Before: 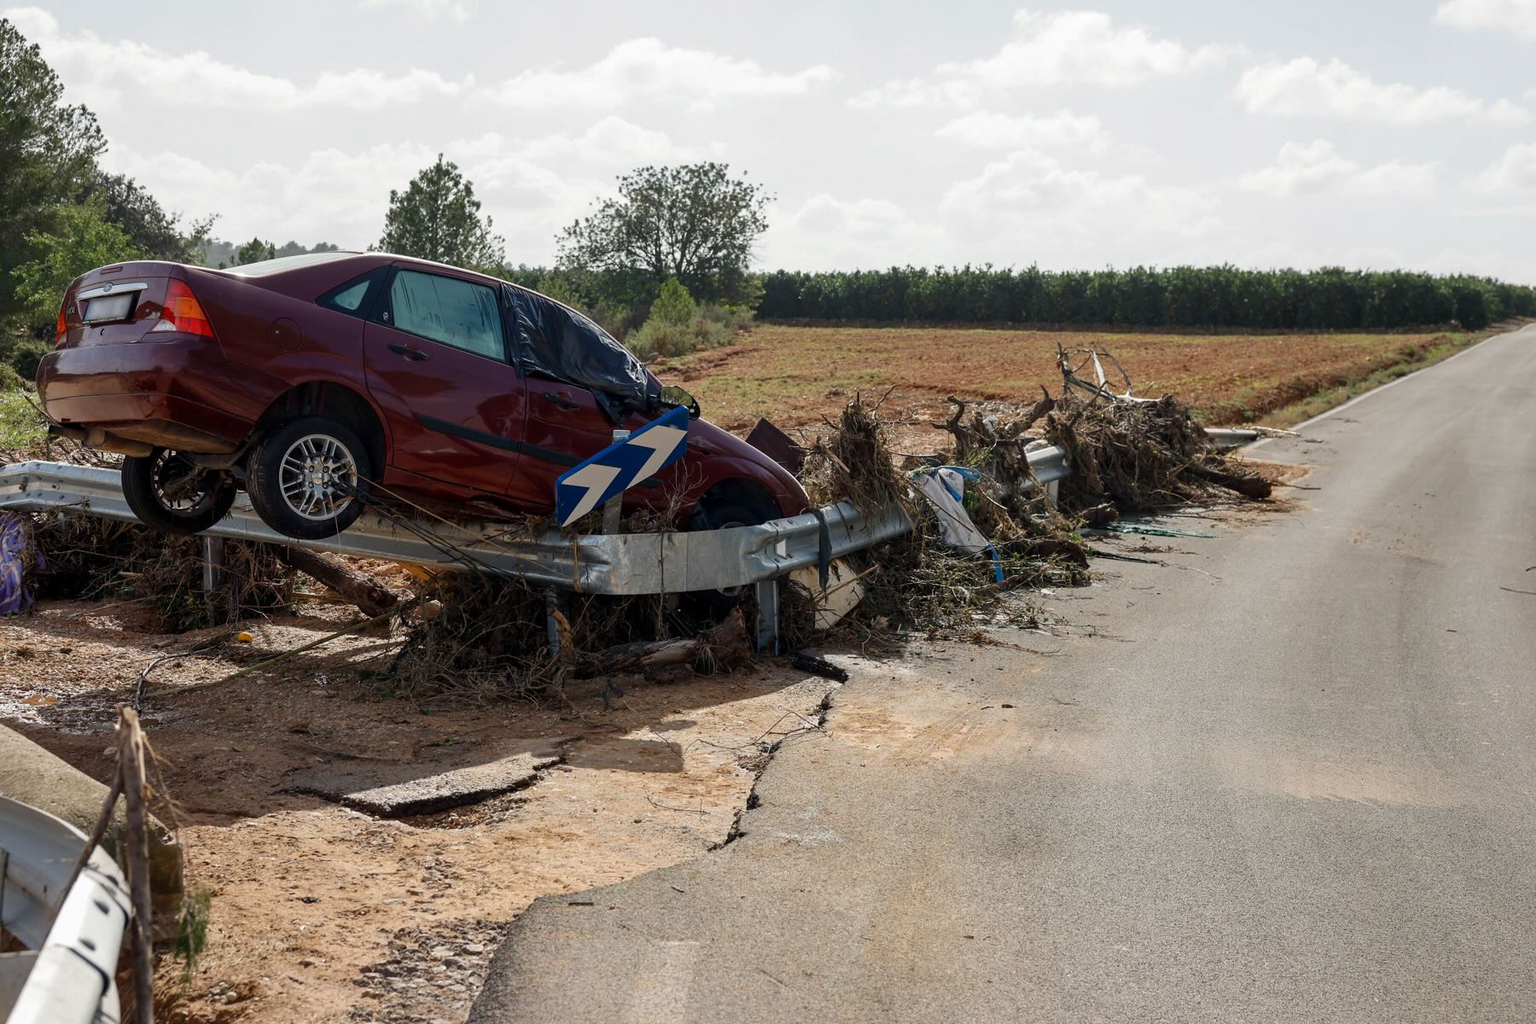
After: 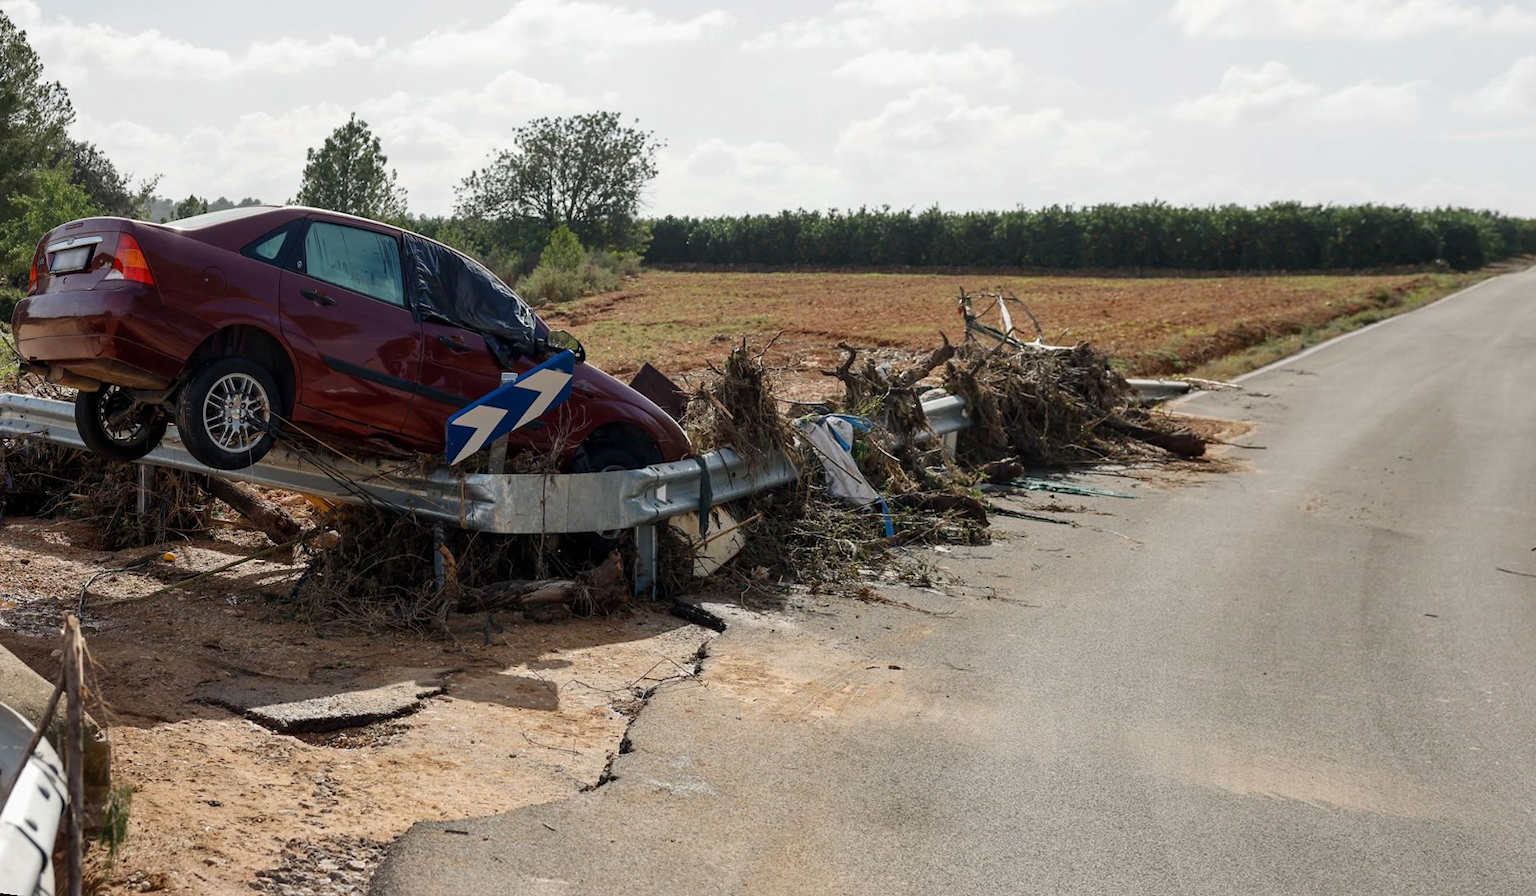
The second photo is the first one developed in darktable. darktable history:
rotate and perspective: rotation 1.69°, lens shift (vertical) -0.023, lens shift (horizontal) -0.291, crop left 0.025, crop right 0.988, crop top 0.092, crop bottom 0.842
